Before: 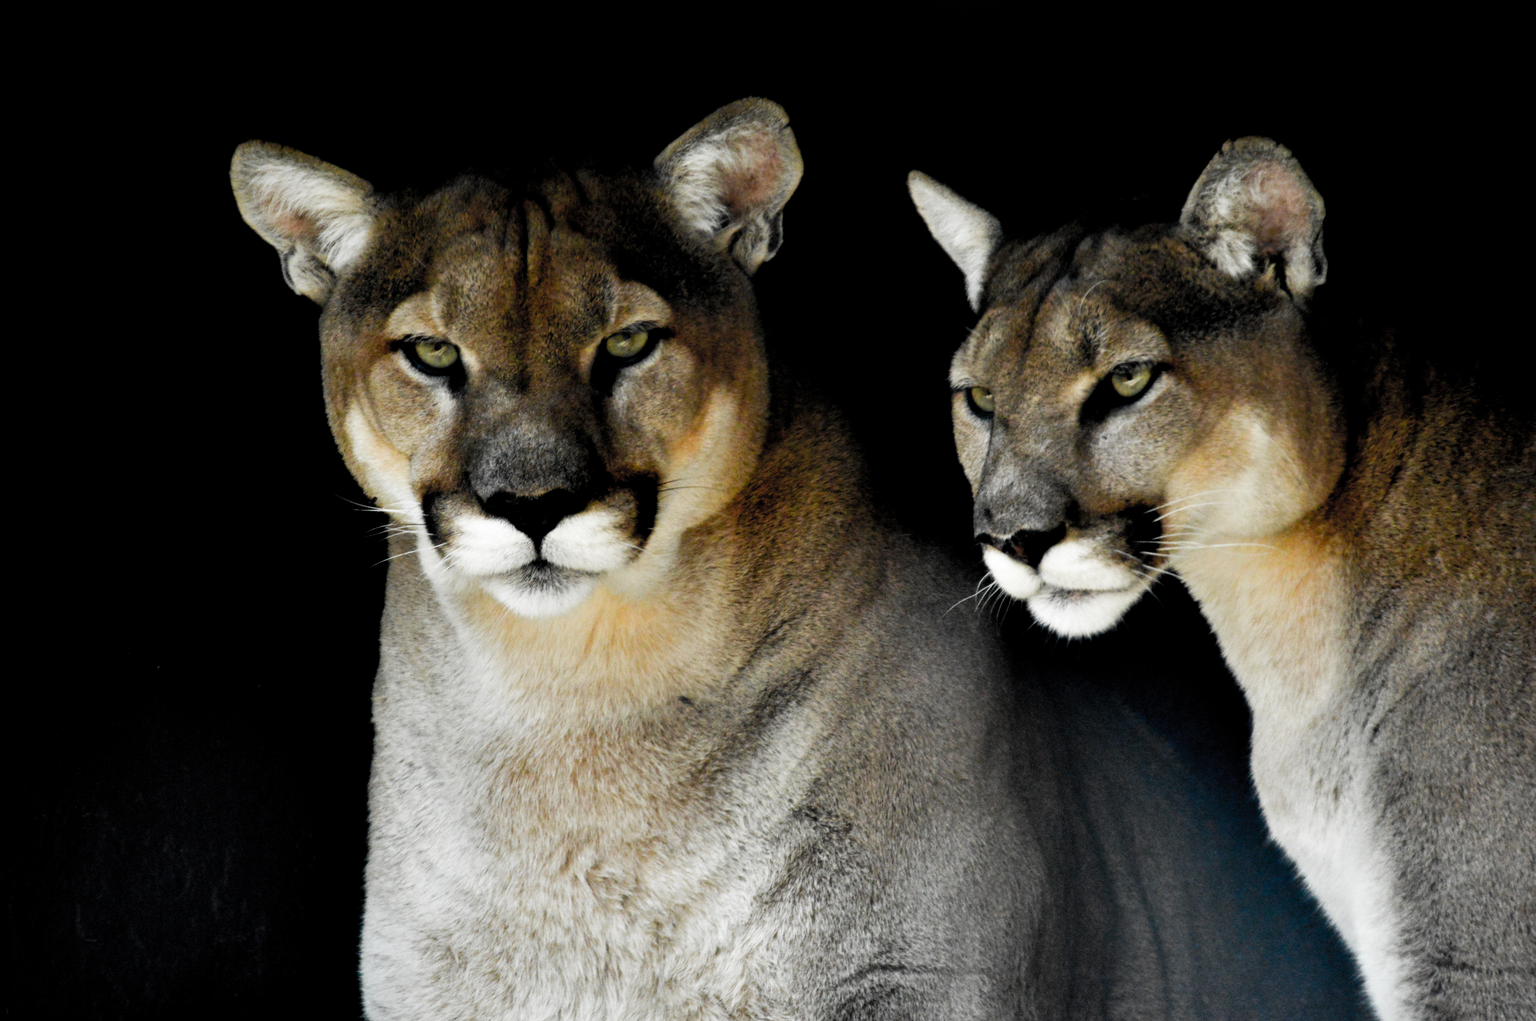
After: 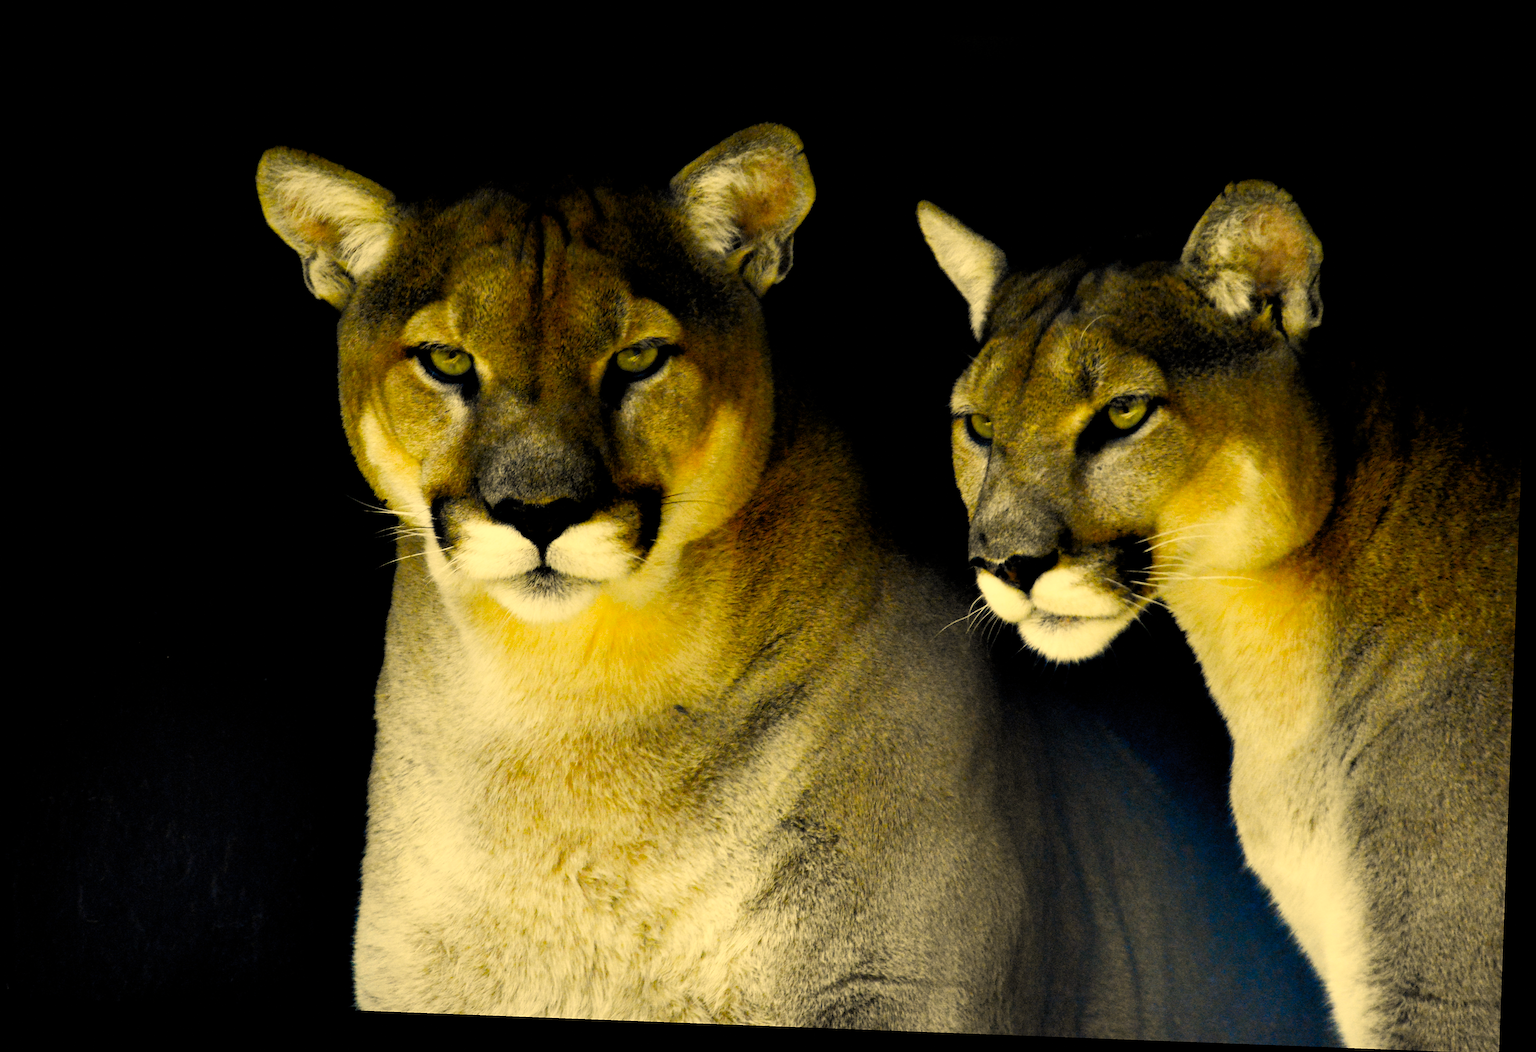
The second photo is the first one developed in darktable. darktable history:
rotate and perspective: rotation 2.17°, automatic cropping off
grain: coarseness 0.81 ISO, strength 1.34%, mid-tones bias 0%
color contrast: green-magenta contrast 1.12, blue-yellow contrast 1.95, unbound 0
color correction: highlights a* 2.72, highlights b* 22.8
sharpen: on, module defaults
shadows and highlights: shadows -24.28, highlights 49.77, soften with gaussian
